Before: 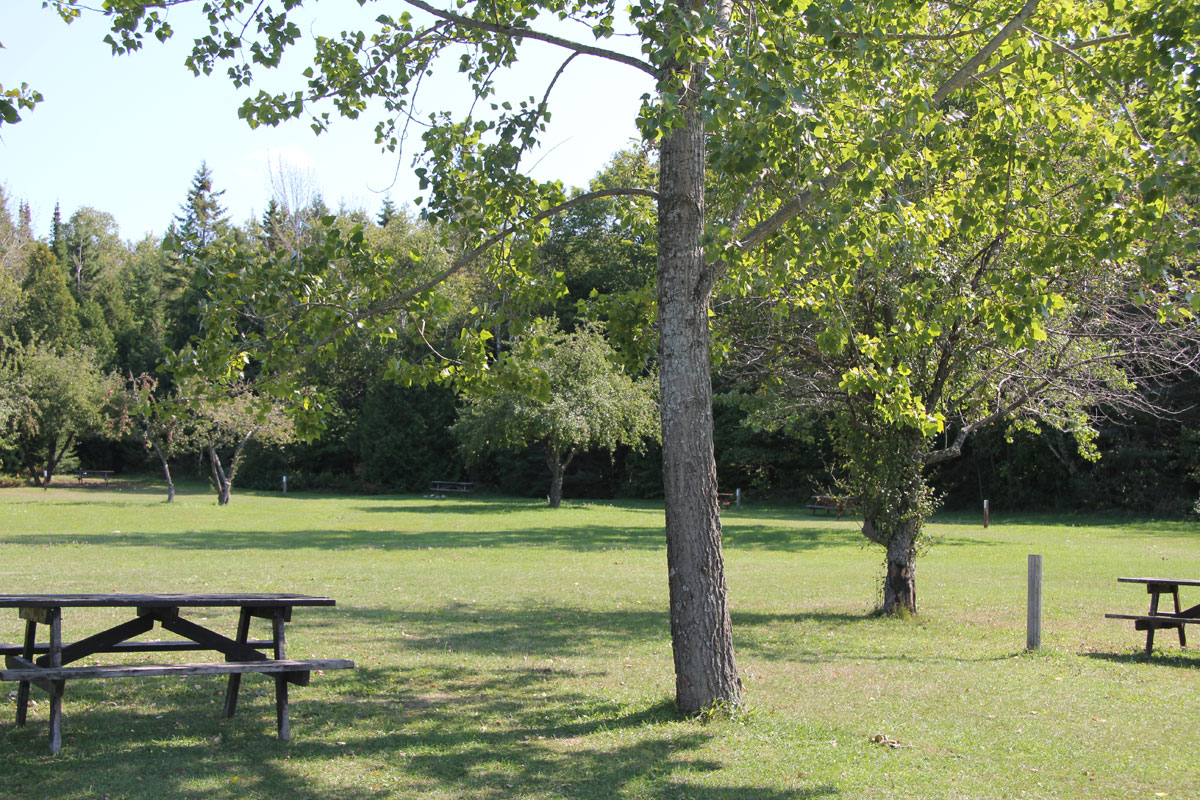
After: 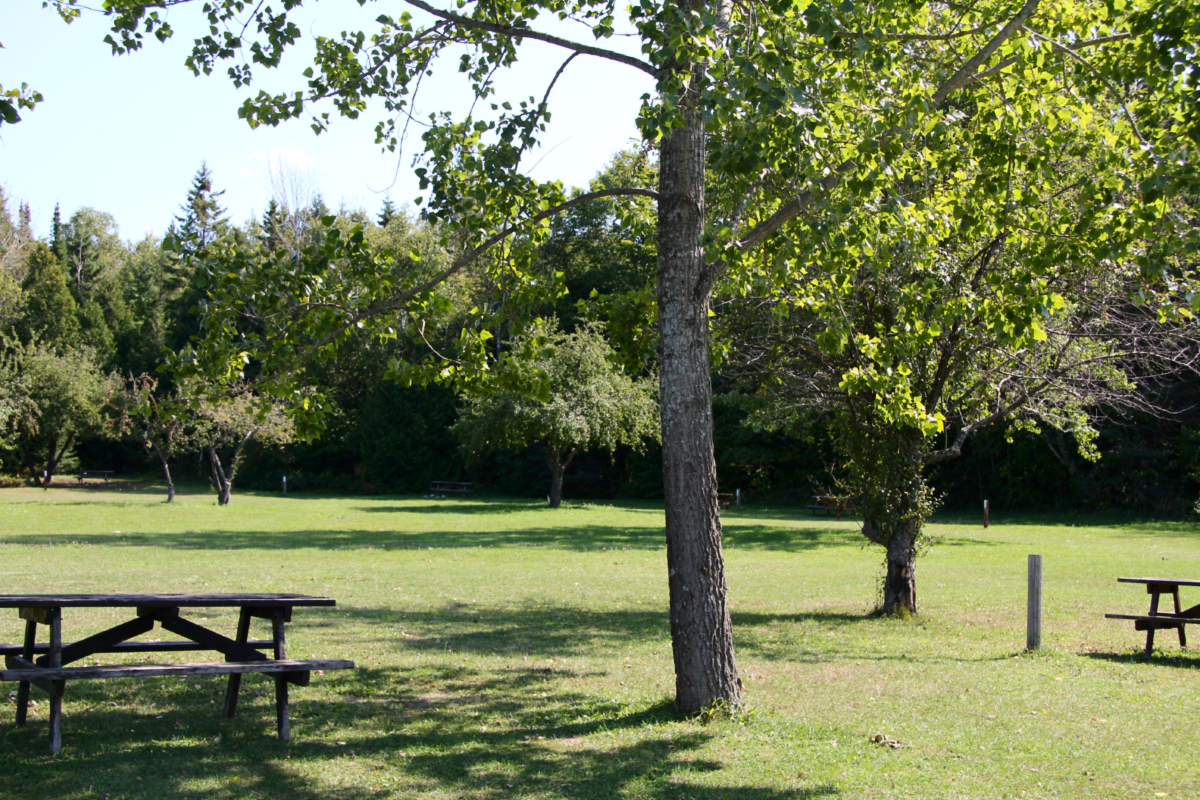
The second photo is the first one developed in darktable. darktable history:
contrast brightness saturation: contrast 0.2, brightness -0.11, saturation 0.1
lowpass: radius 0.5, unbound 0
